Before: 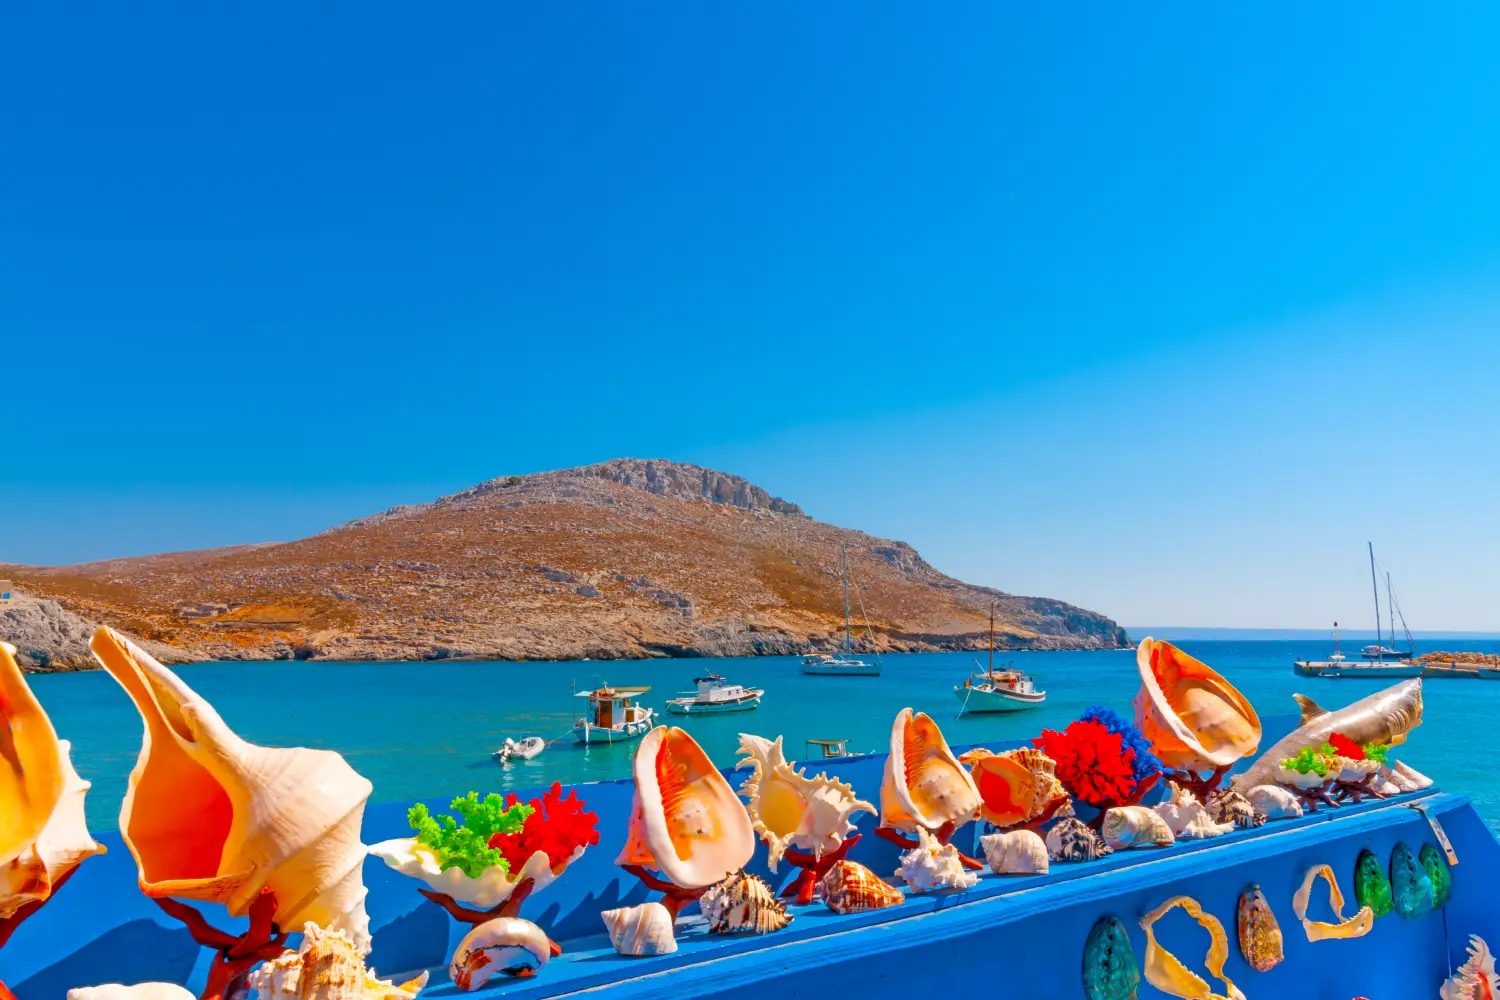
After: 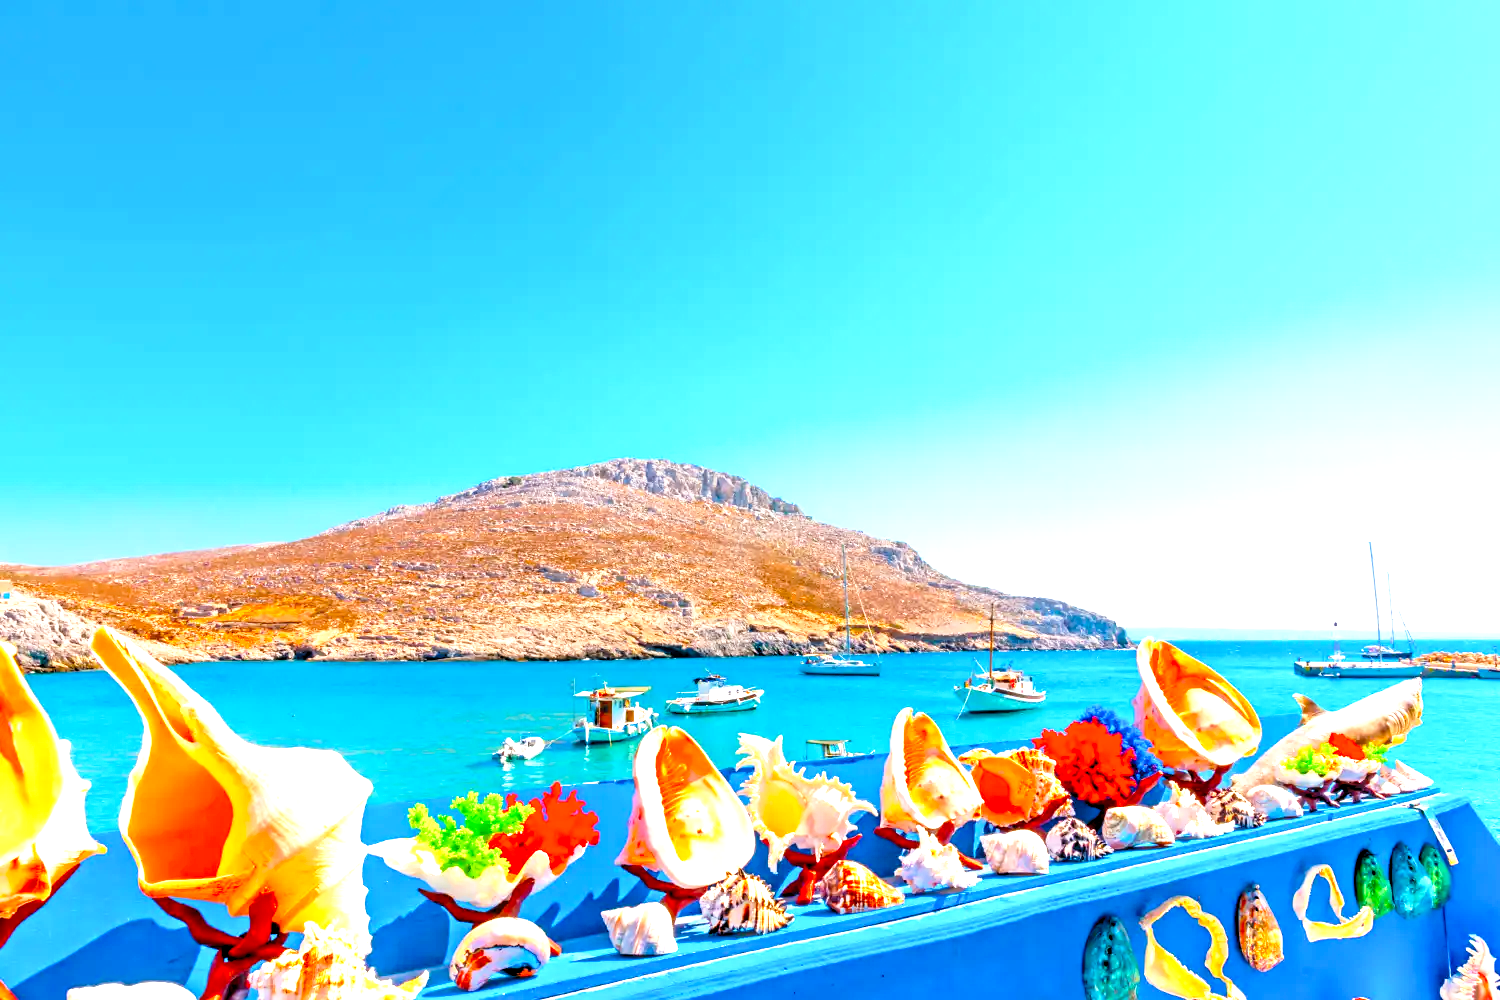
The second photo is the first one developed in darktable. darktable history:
levels: levels [0.055, 0.477, 0.9]
base curve: curves: ch0 [(0, 0) (0.012, 0.01) (0.073, 0.168) (0.31, 0.711) (0.645, 0.957) (1, 1)], preserve colors none
tone equalizer: on, module defaults
